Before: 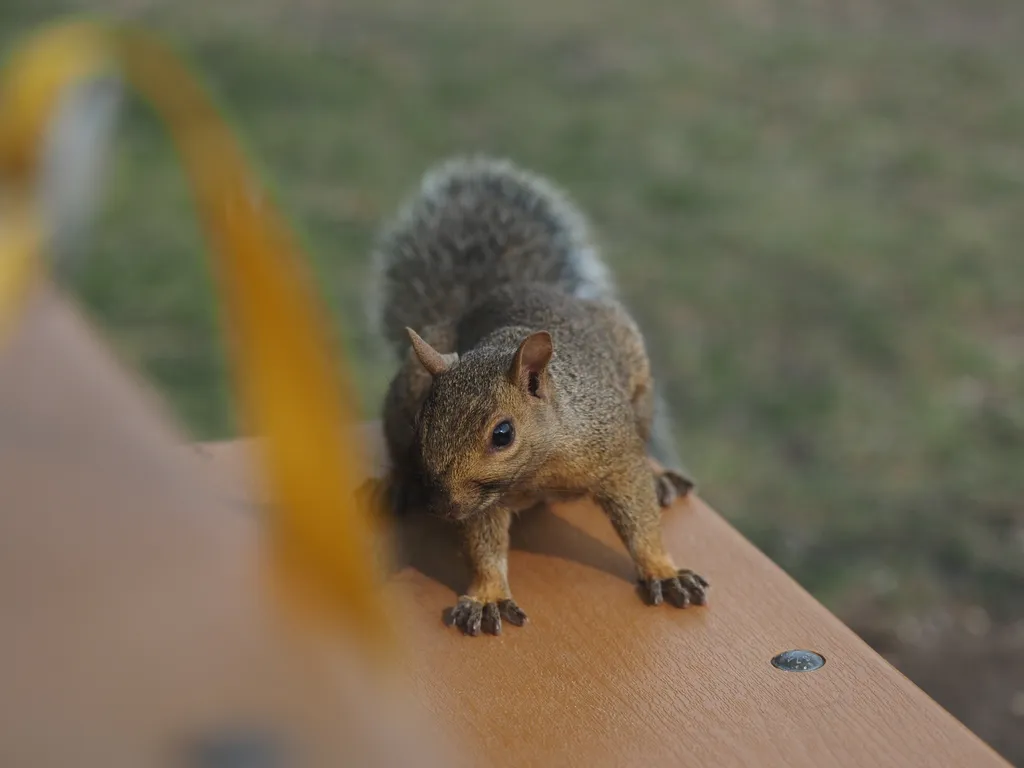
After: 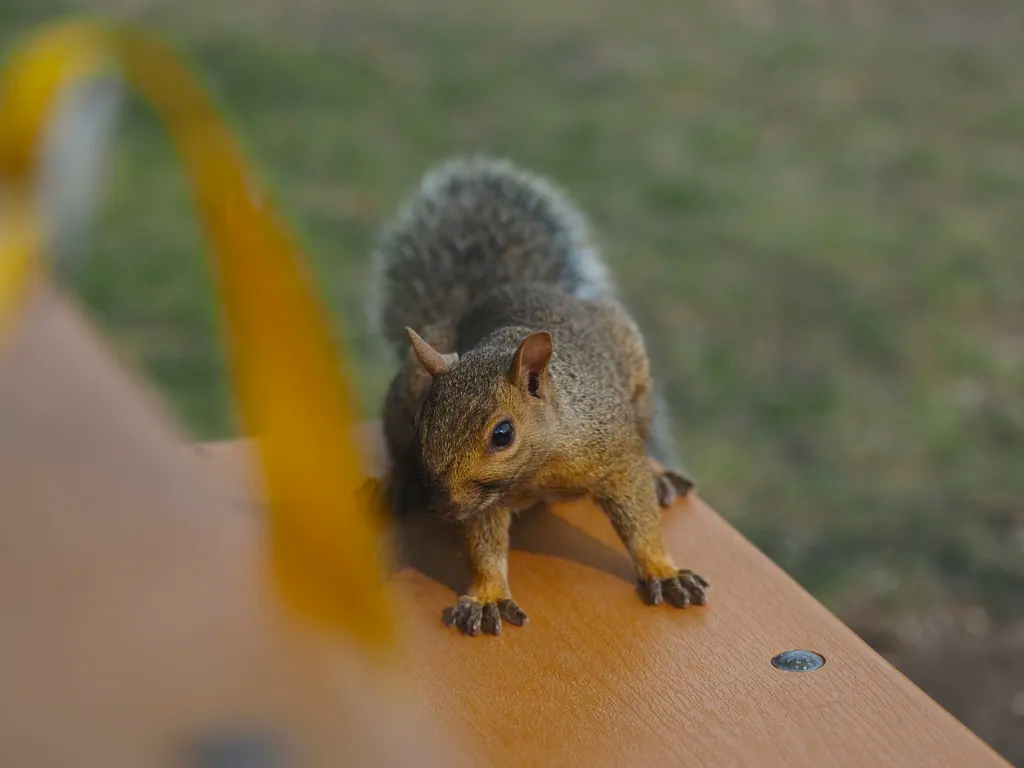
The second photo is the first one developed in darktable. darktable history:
color balance rgb: perceptual saturation grading › global saturation 31.163%
